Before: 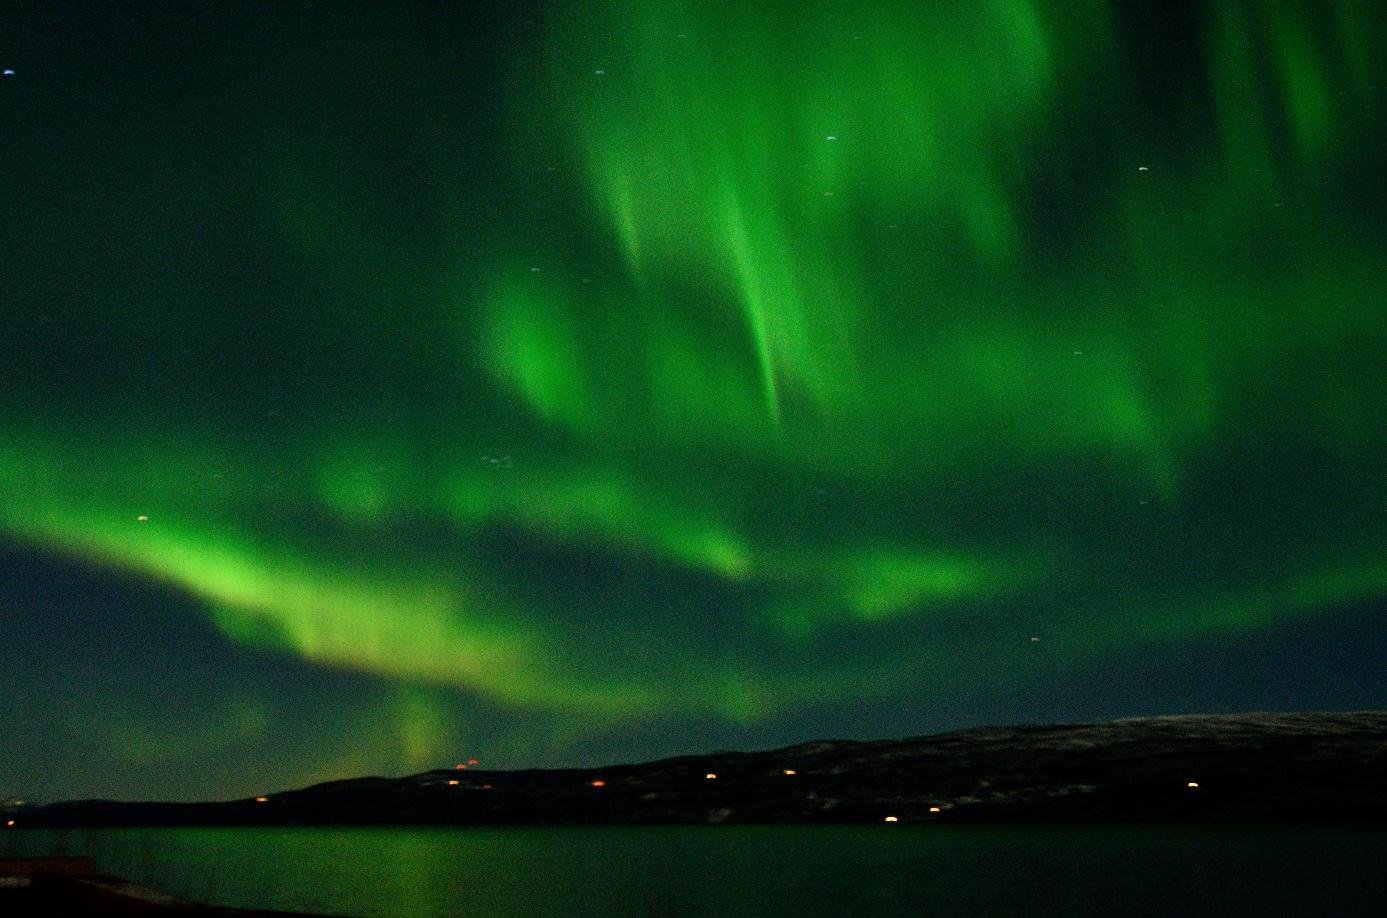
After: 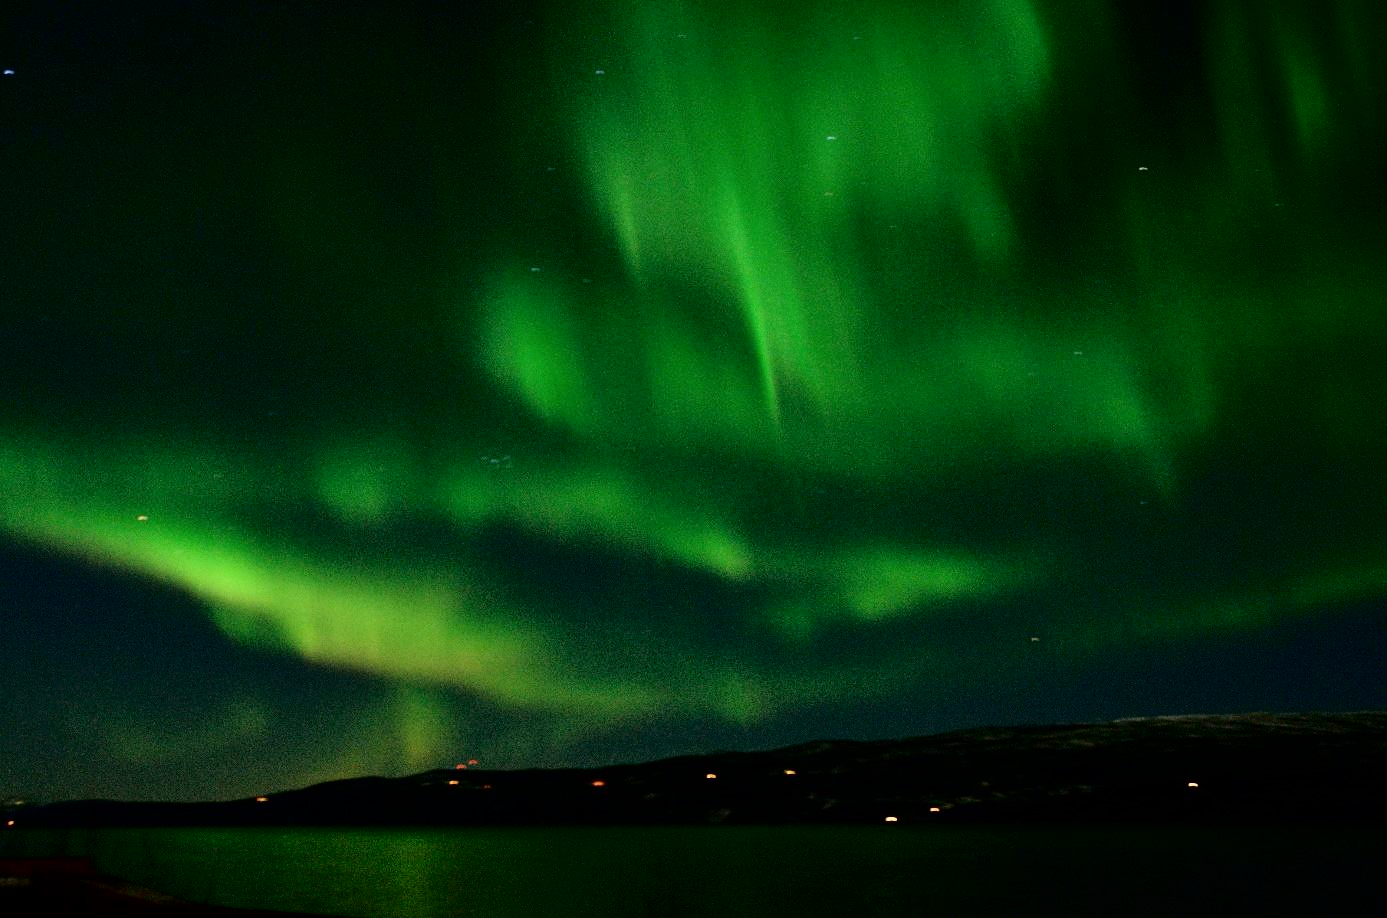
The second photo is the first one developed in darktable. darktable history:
fill light: exposure -2 EV, width 8.6
